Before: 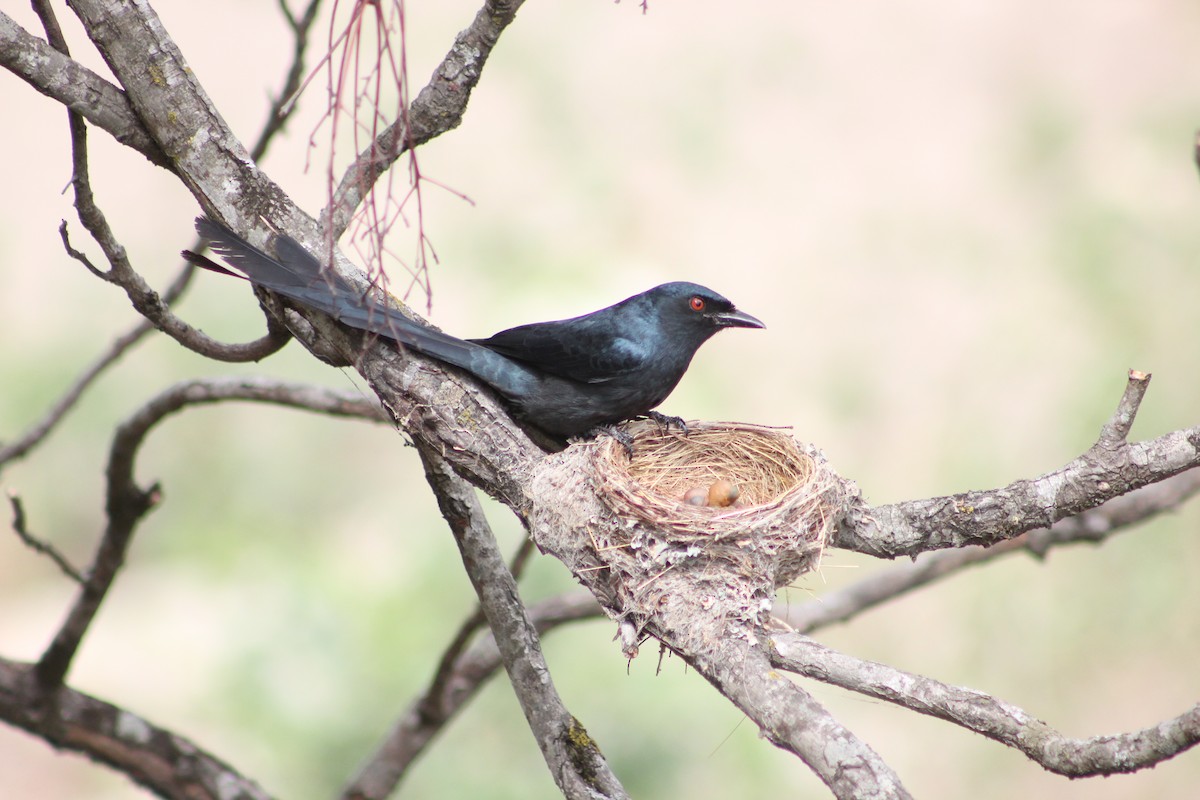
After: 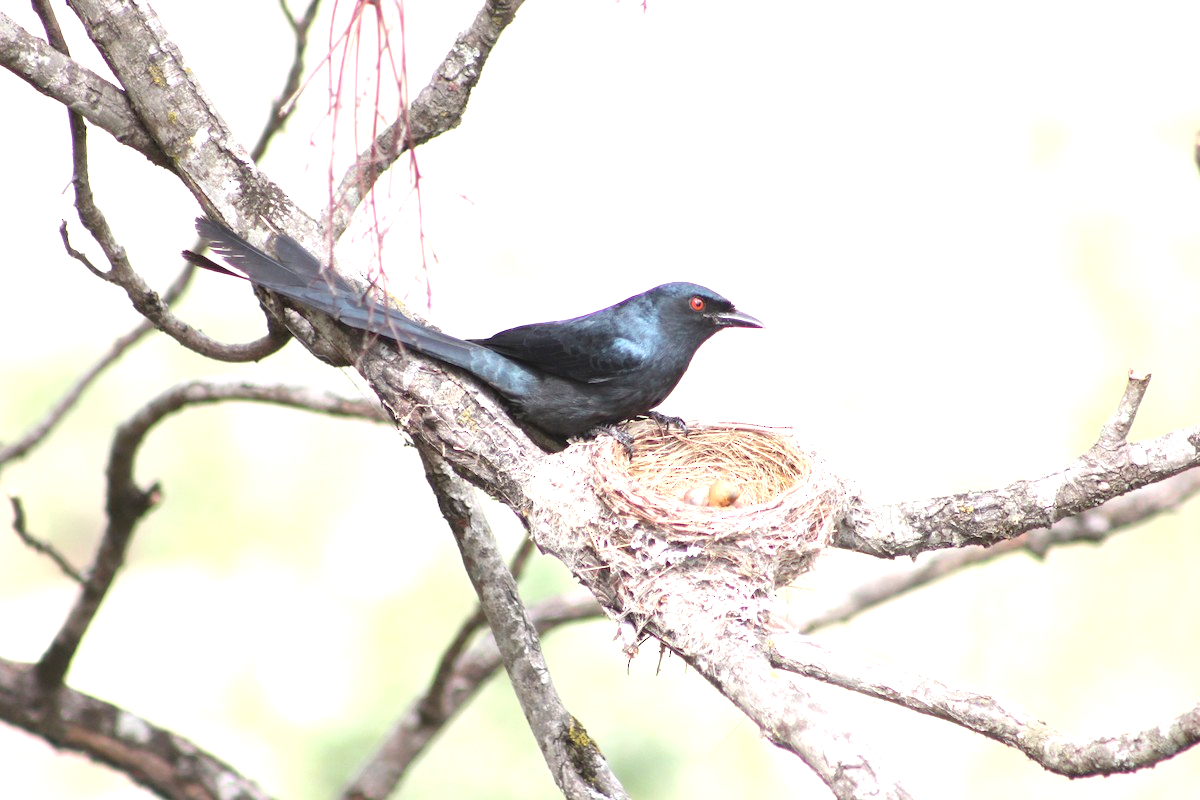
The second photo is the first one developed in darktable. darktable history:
exposure: black level correction 0, exposure 0.894 EV, compensate exposure bias true, compensate highlight preservation false
tone equalizer: on, module defaults
